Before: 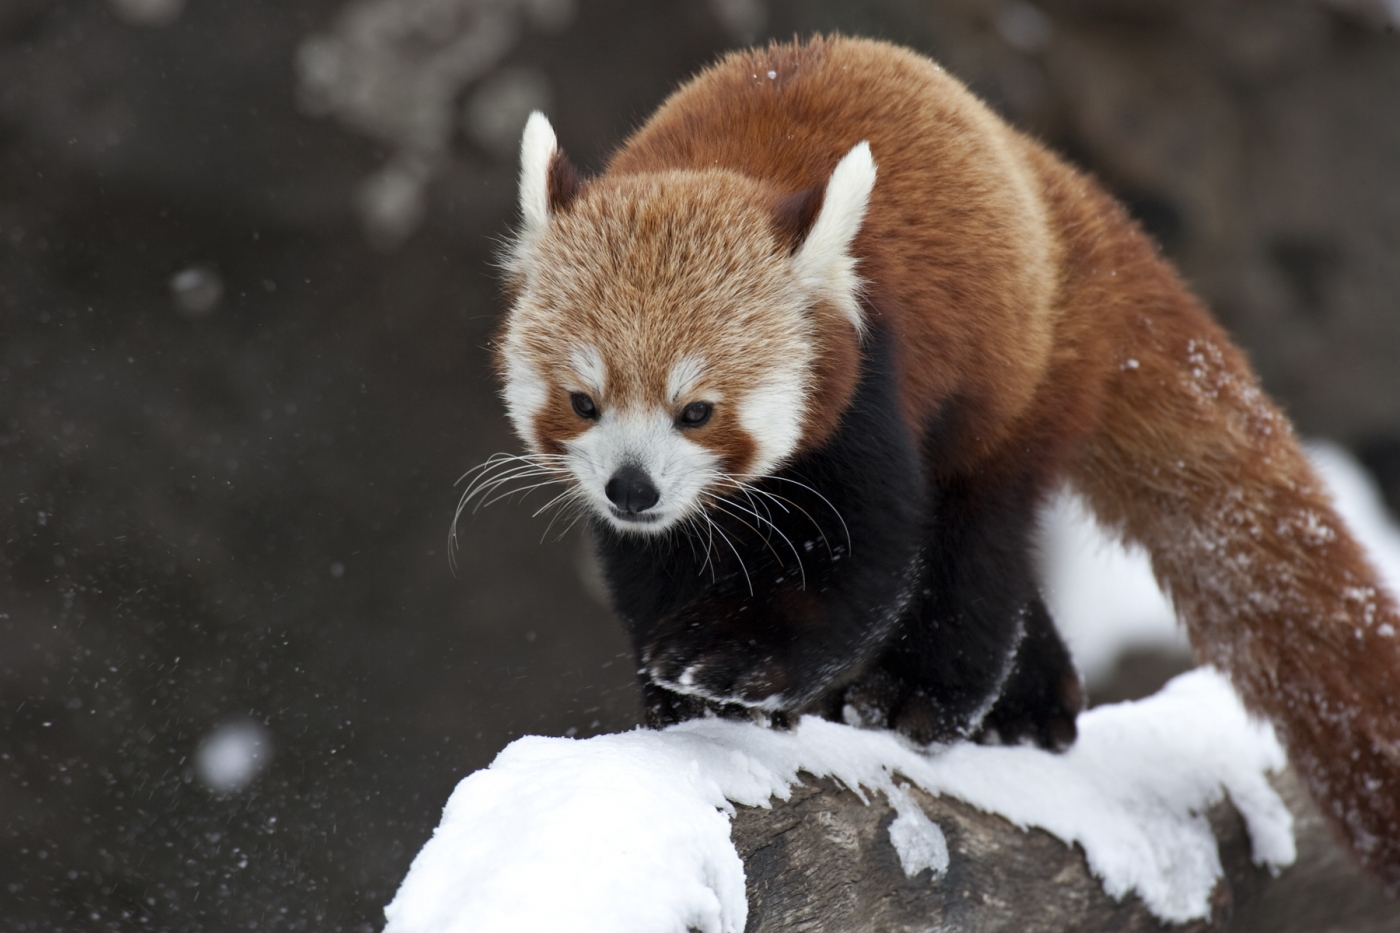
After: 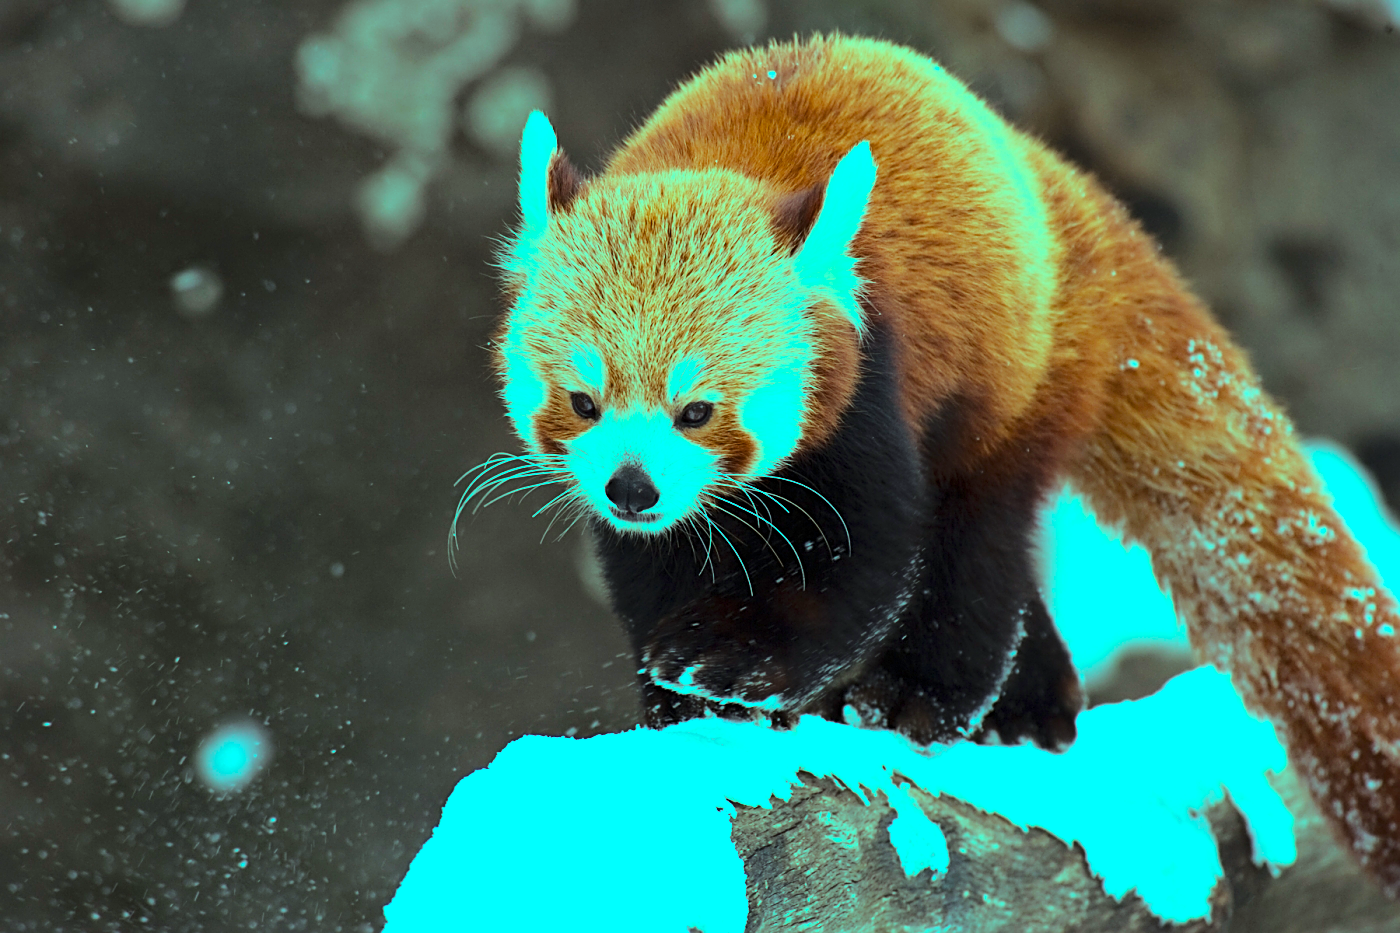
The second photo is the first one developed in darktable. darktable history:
color balance rgb: shadows lift › chroma 0.795%, shadows lift › hue 112.57°, highlights gain › luminance 20.233%, highlights gain › chroma 13.127%, highlights gain › hue 175.85°, linear chroma grading › global chroma 8.815%, perceptual saturation grading › global saturation 29.752%, contrast -10.612%
sharpen: amount 0.5
base curve: curves: ch0 [(0, 0) (0.028, 0.03) (0.121, 0.232) (0.46, 0.748) (0.859, 0.968) (1, 1)]
